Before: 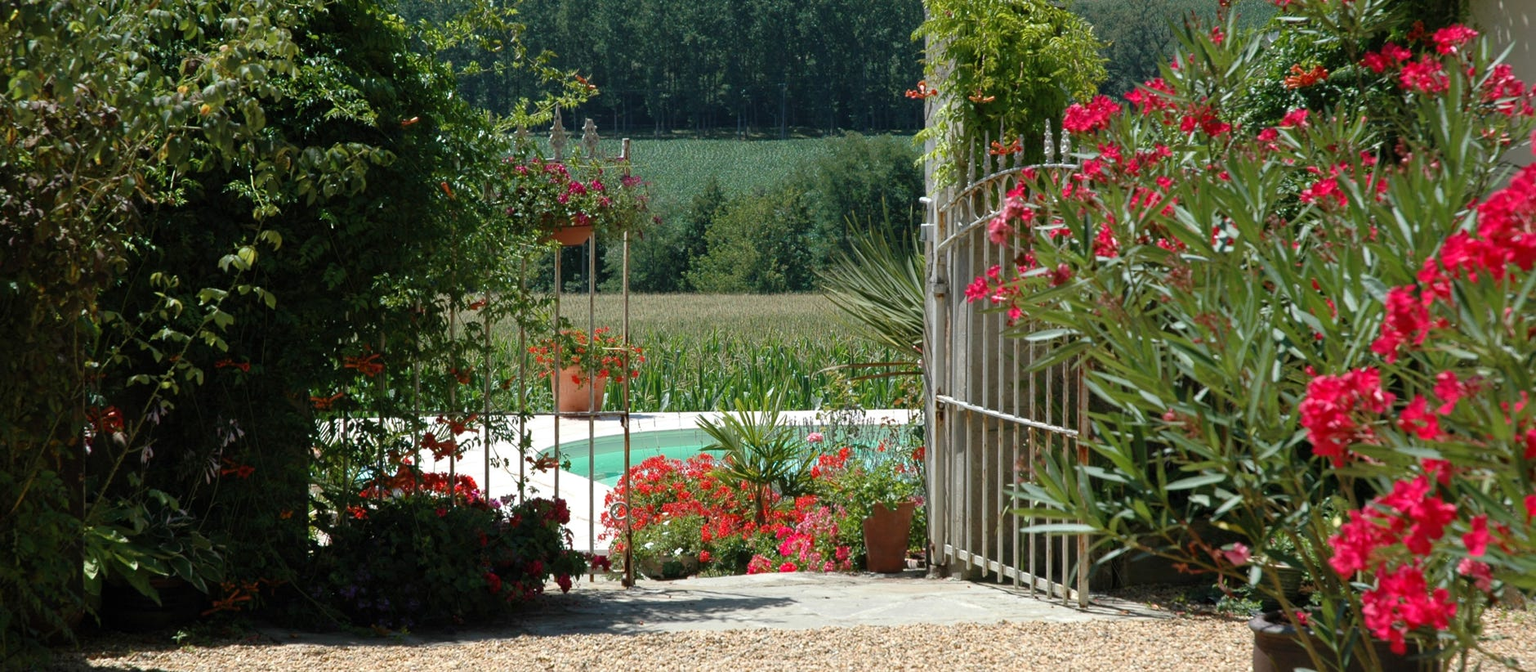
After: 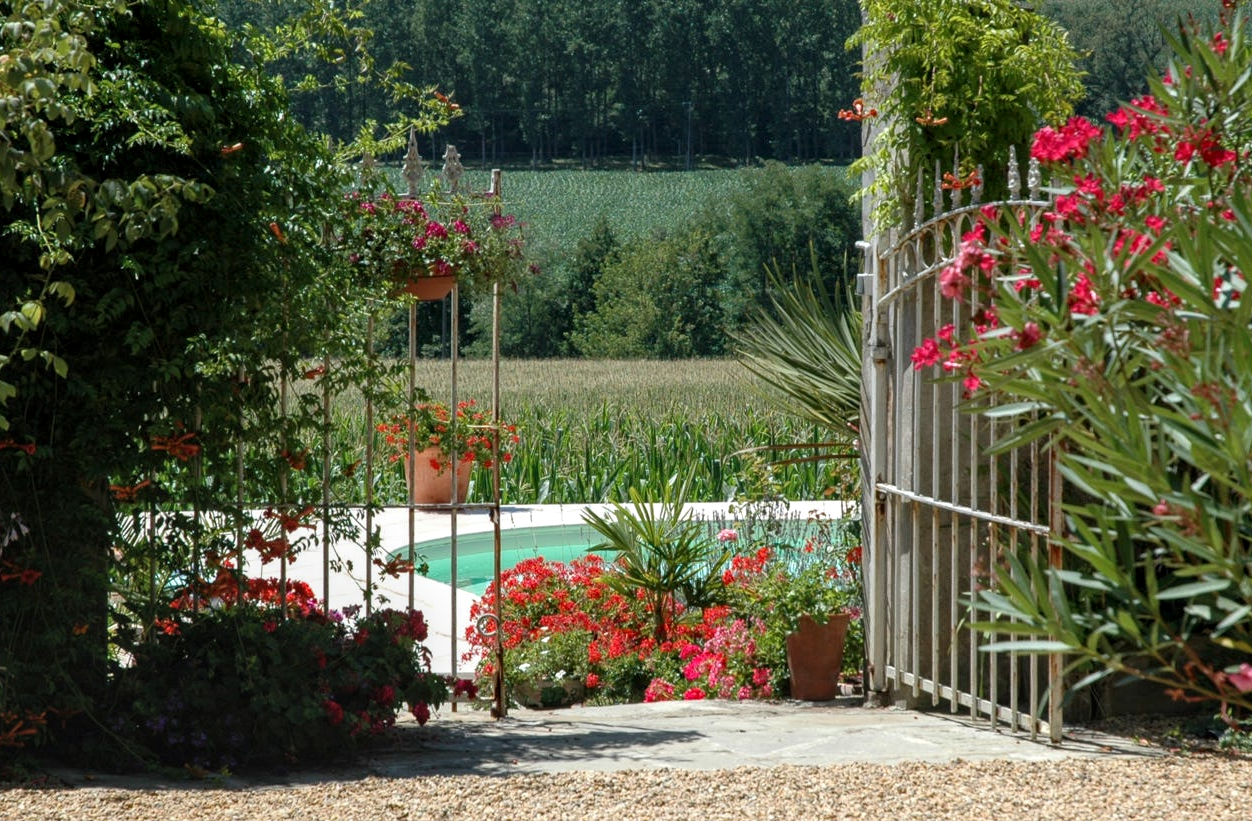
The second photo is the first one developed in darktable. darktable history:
local contrast: on, module defaults
exposure: compensate exposure bias true, compensate highlight preservation false
crop and rotate: left 14.376%, right 18.978%
